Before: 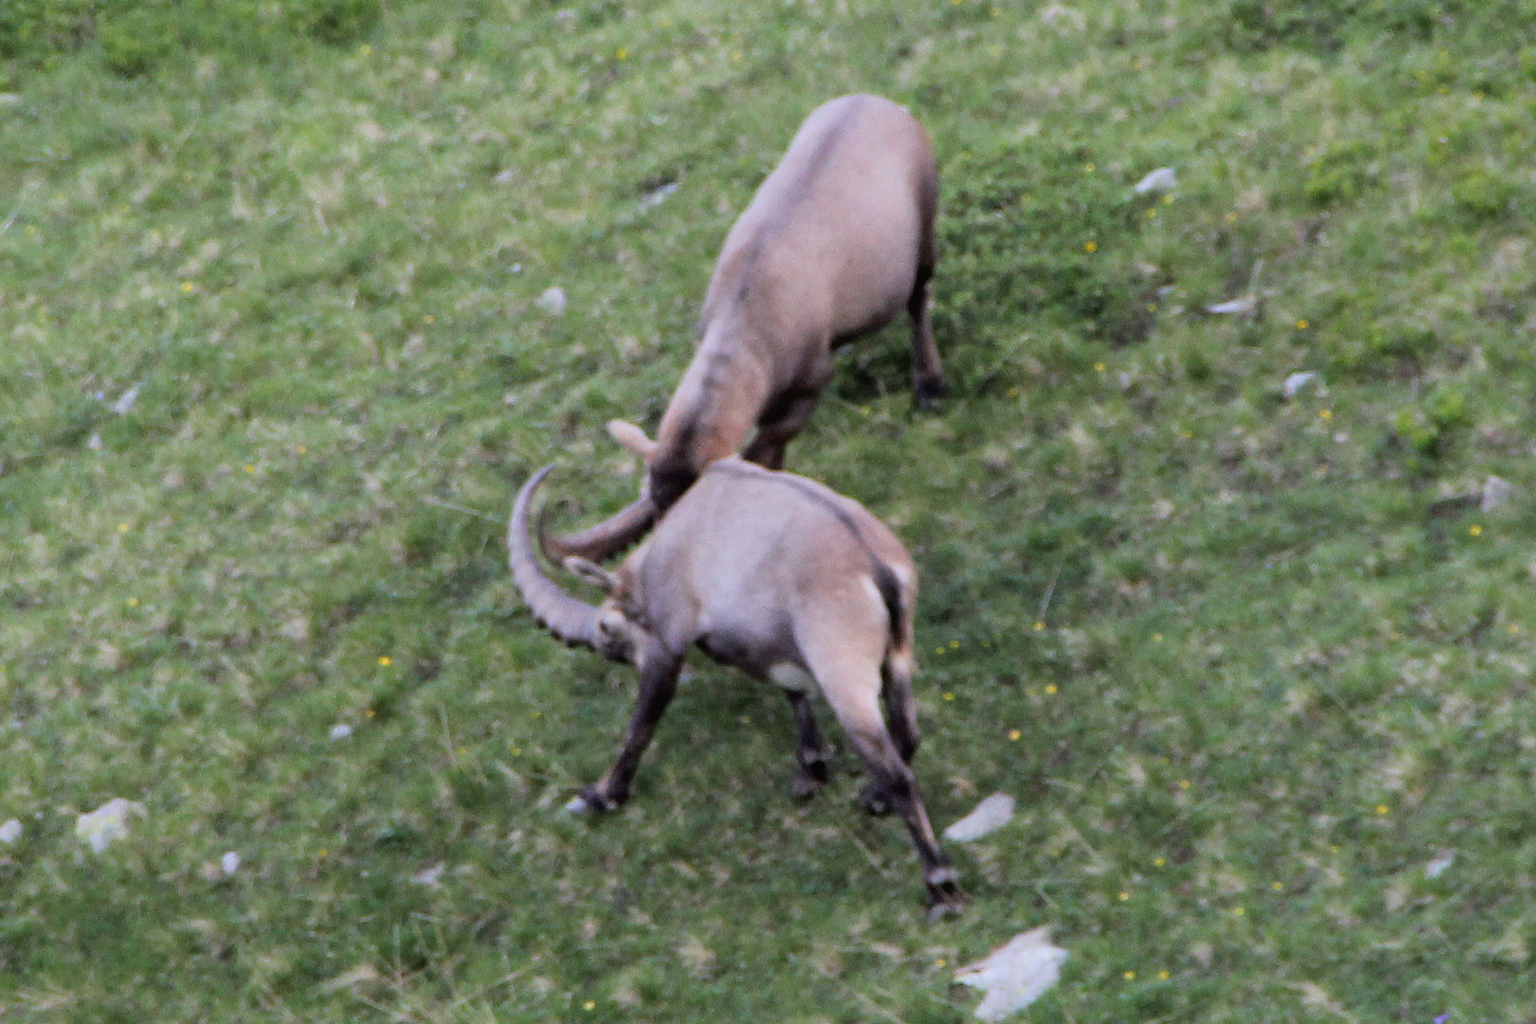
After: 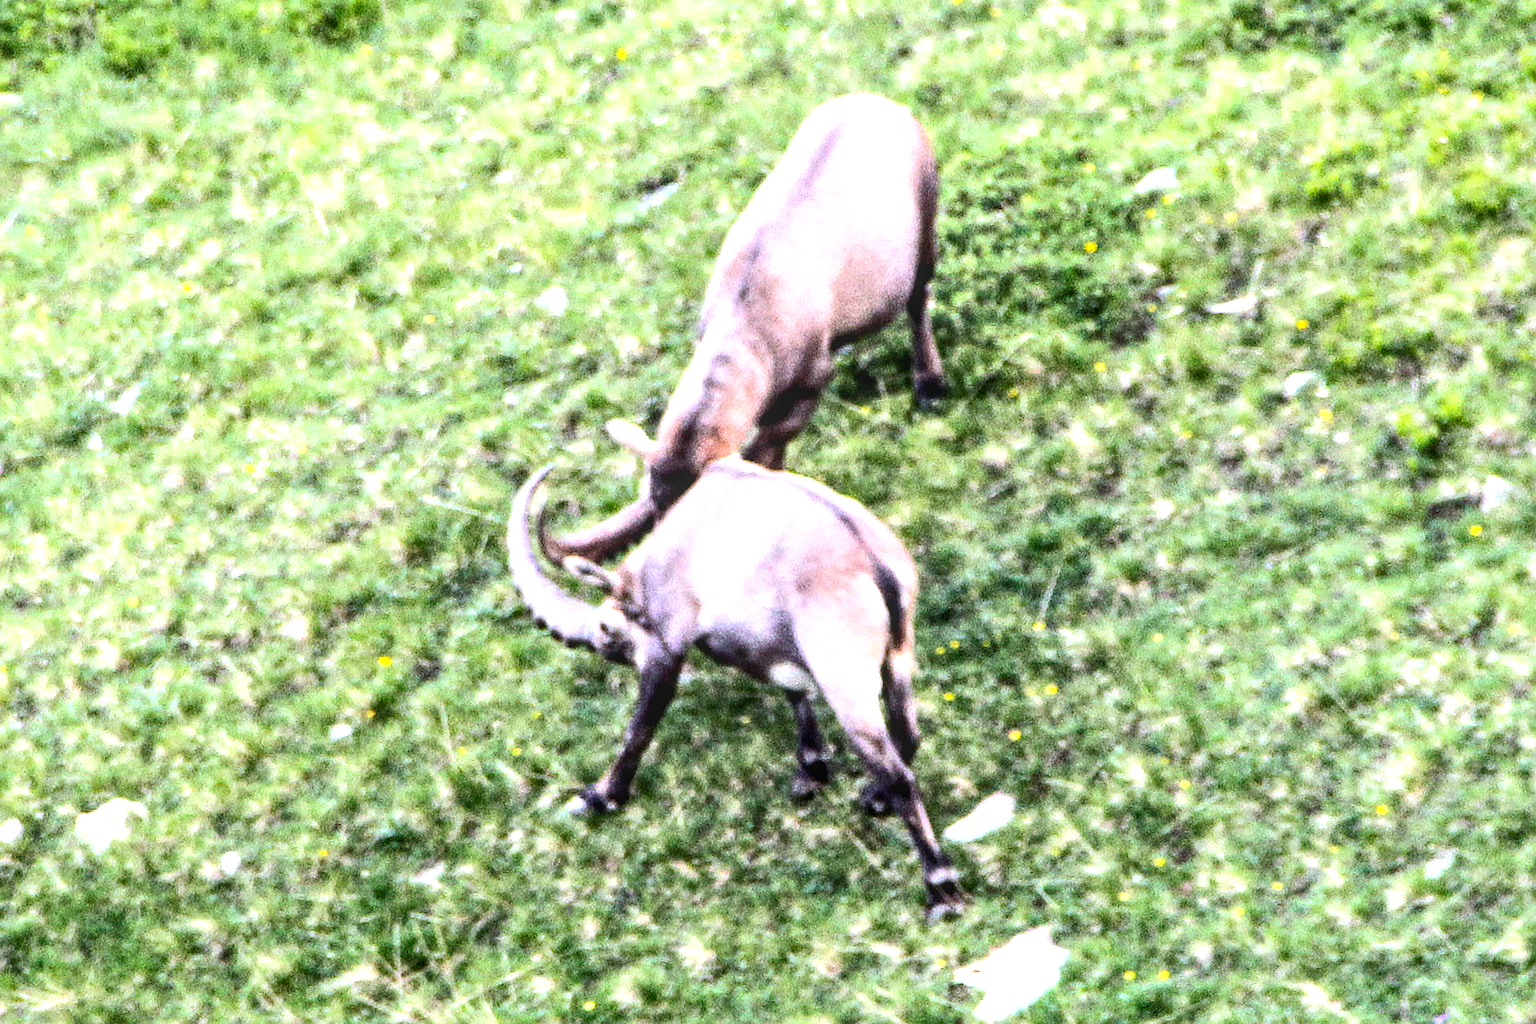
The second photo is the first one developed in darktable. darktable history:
tone equalizer: edges refinement/feathering 500, mask exposure compensation -1.57 EV, preserve details no
sharpen: on, module defaults
contrast brightness saturation: contrast 0.271
local contrast: highlights 74%, shadows 55%, detail 177%, midtone range 0.211
exposure: black level correction 0, exposure 1.095 EV, compensate highlight preservation false
color balance rgb: shadows lift › chroma 1.027%, shadows lift › hue 242.71°, highlights gain › luminance 14.739%, perceptual saturation grading › global saturation 25.156%, global vibrance 20%
contrast equalizer: octaves 7, y [[0.513, 0.565, 0.608, 0.562, 0.512, 0.5], [0.5 ×6], [0.5, 0.5, 0.5, 0.528, 0.598, 0.658], [0 ×6], [0 ×6]]
